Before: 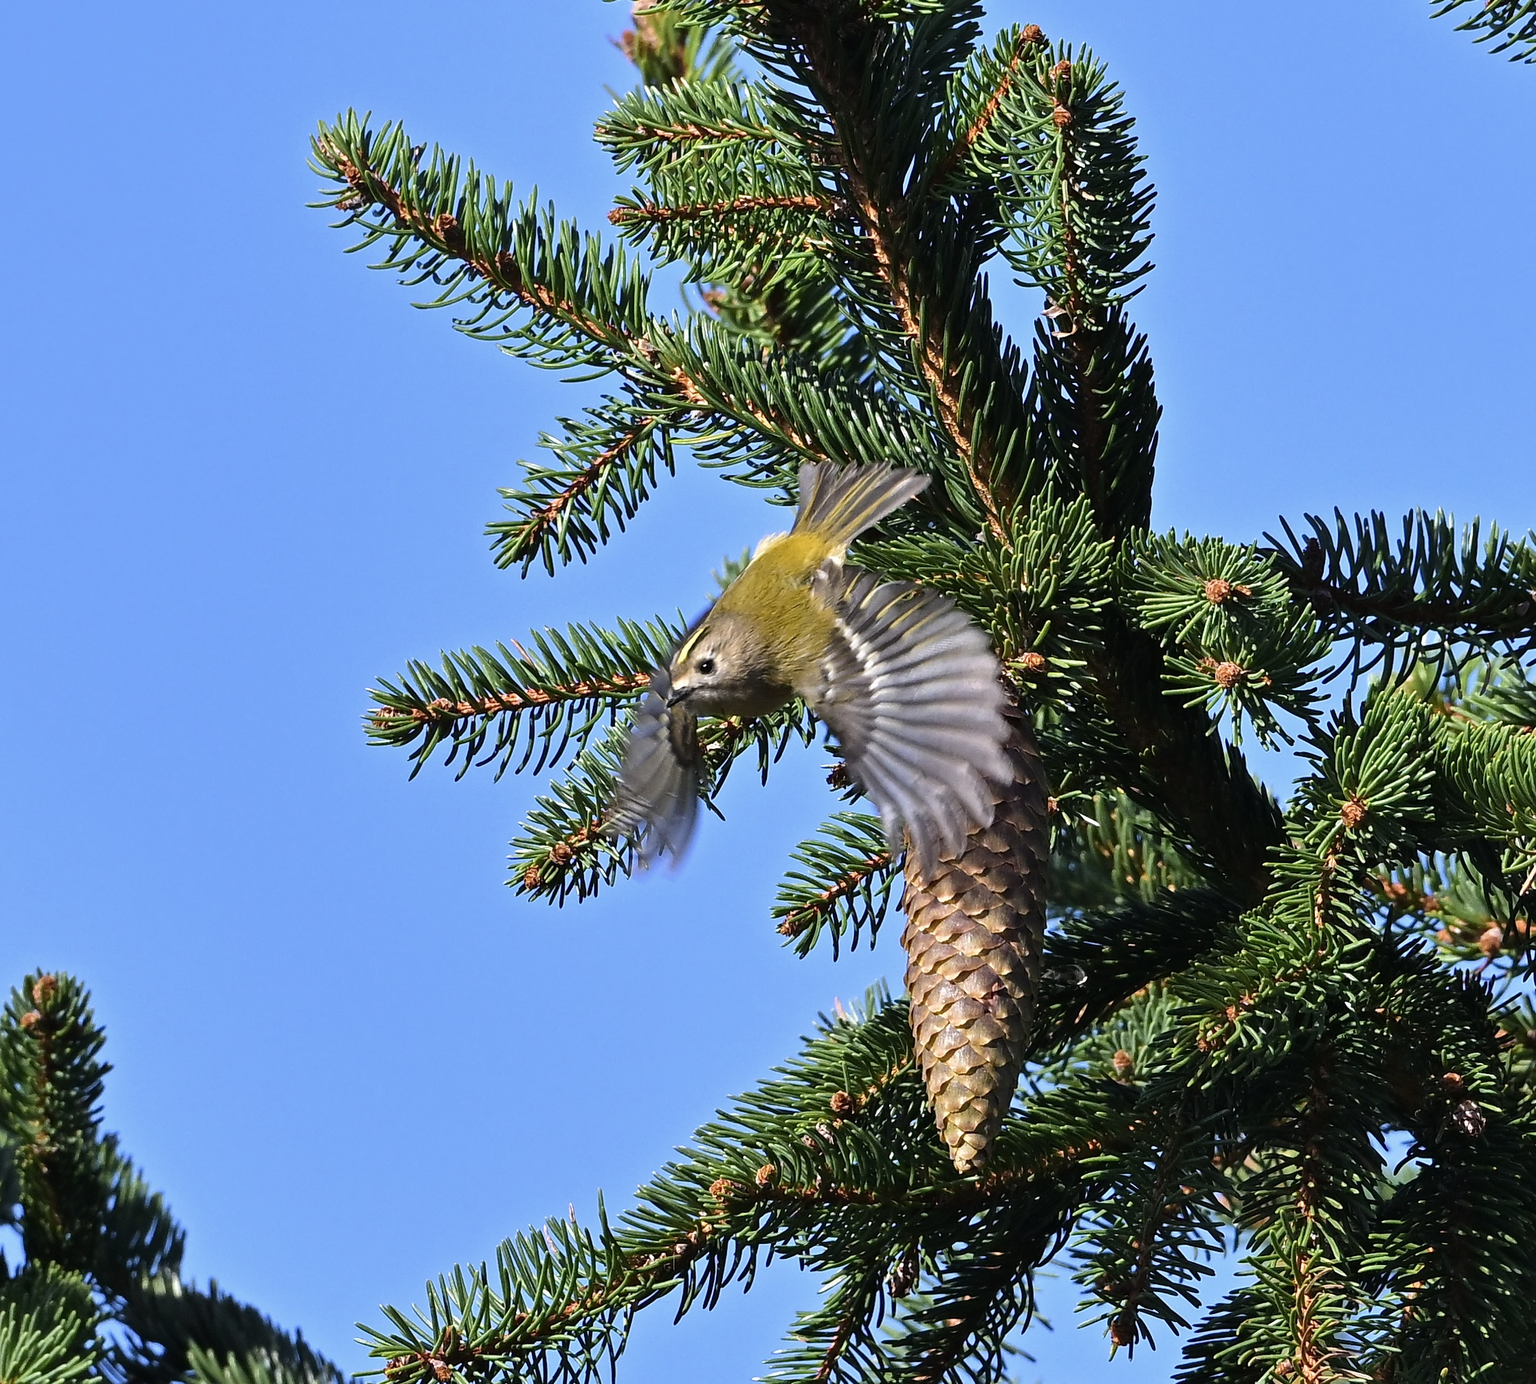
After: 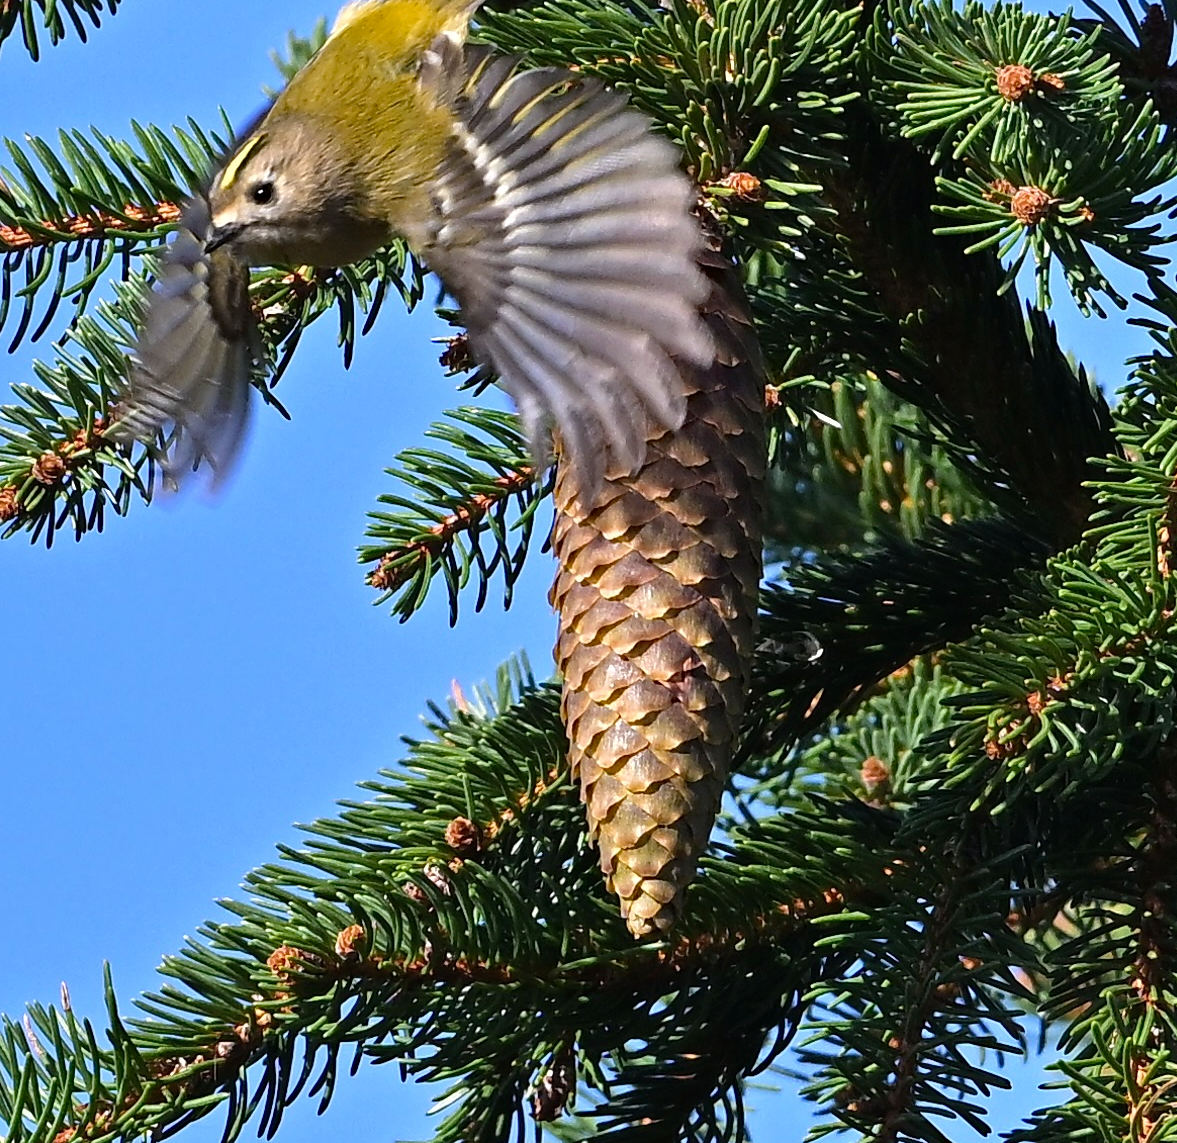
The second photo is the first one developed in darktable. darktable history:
crop: left 34.353%, top 38.683%, right 13.519%, bottom 5.11%
haze removal: compatibility mode true
